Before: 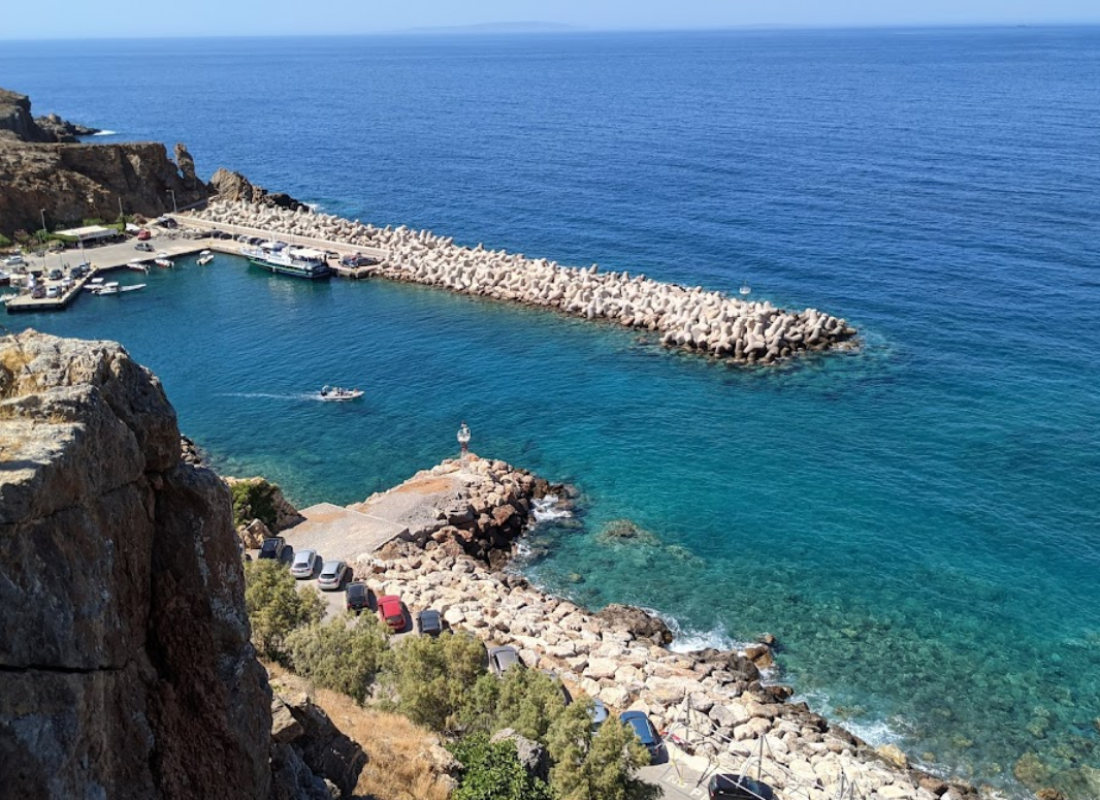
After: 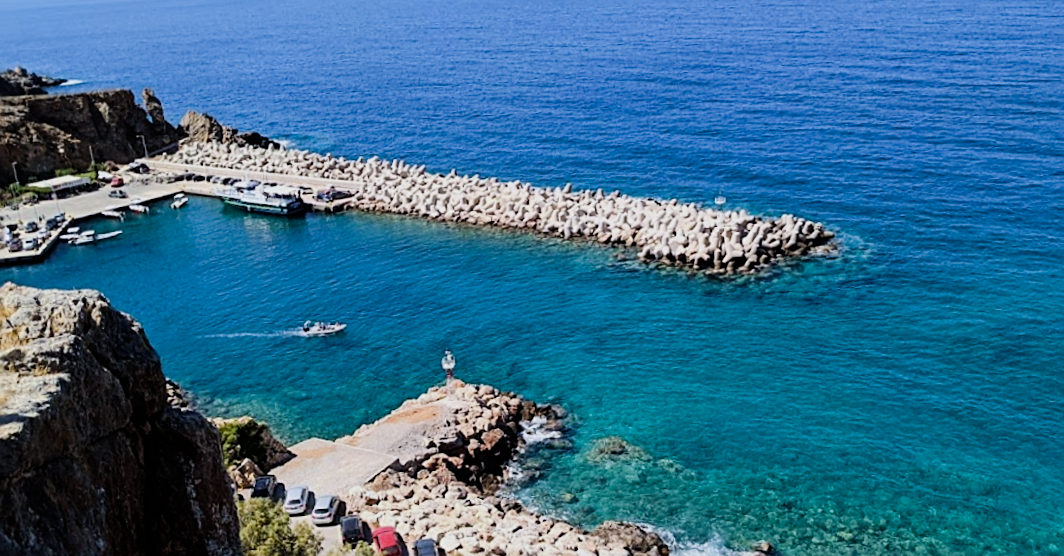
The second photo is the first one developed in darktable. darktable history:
crop: top 5.667%, bottom 17.637%
tone equalizer: on, module defaults
shadows and highlights: shadows -23.08, highlights 46.15, soften with gaussian
filmic rgb: black relative exposure -7.65 EV, white relative exposure 4.56 EV, hardness 3.61, contrast 1.05
sharpen: on, module defaults
color balance rgb: shadows lift › luminance -20%, power › hue 72.24°, highlights gain › luminance 15%, global offset › hue 171.6°, perceptual saturation grading › highlights -15%, perceptual saturation grading › shadows 25%, global vibrance 35%, contrast 10%
white balance: red 0.98, blue 1.034
rotate and perspective: rotation -3.52°, crop left 0.036, crop right 0.964, crop top 0.081, crop bottom 0.919
